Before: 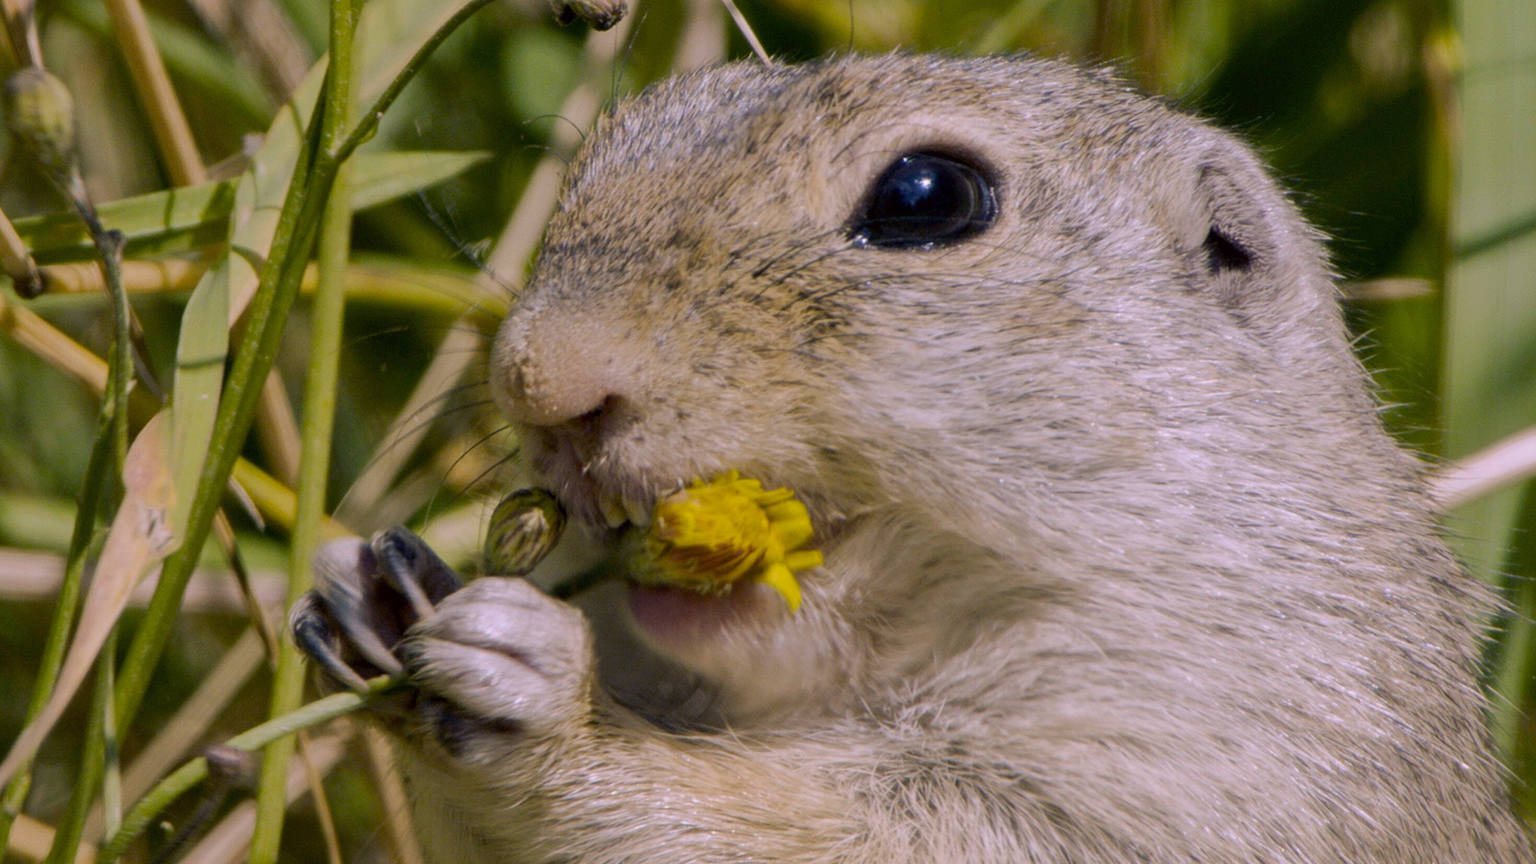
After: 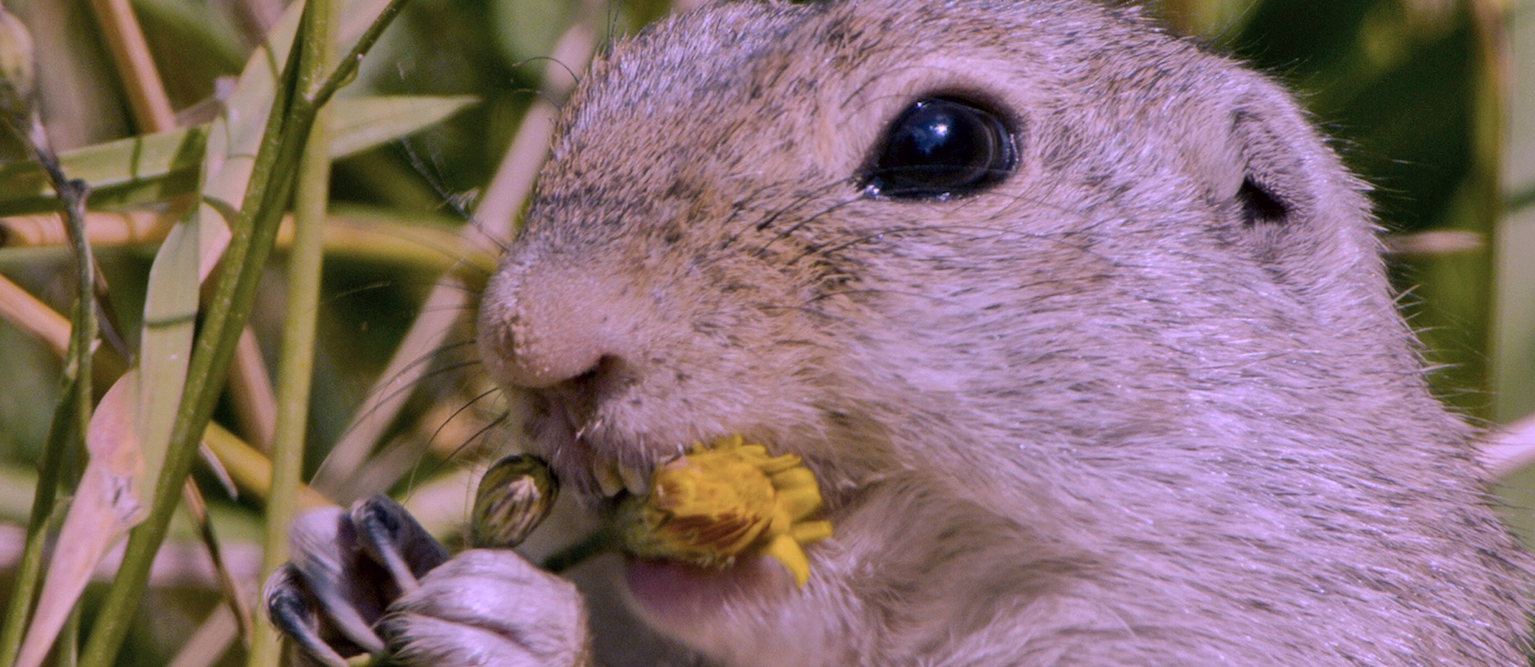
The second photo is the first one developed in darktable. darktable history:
crop: left 2.739%, top 7.153%, right 3.336%, bottom 20.286%
color correction: highlights a* 15.21, highlights b* -25.38
shadows and highlights: soften with gaussian
